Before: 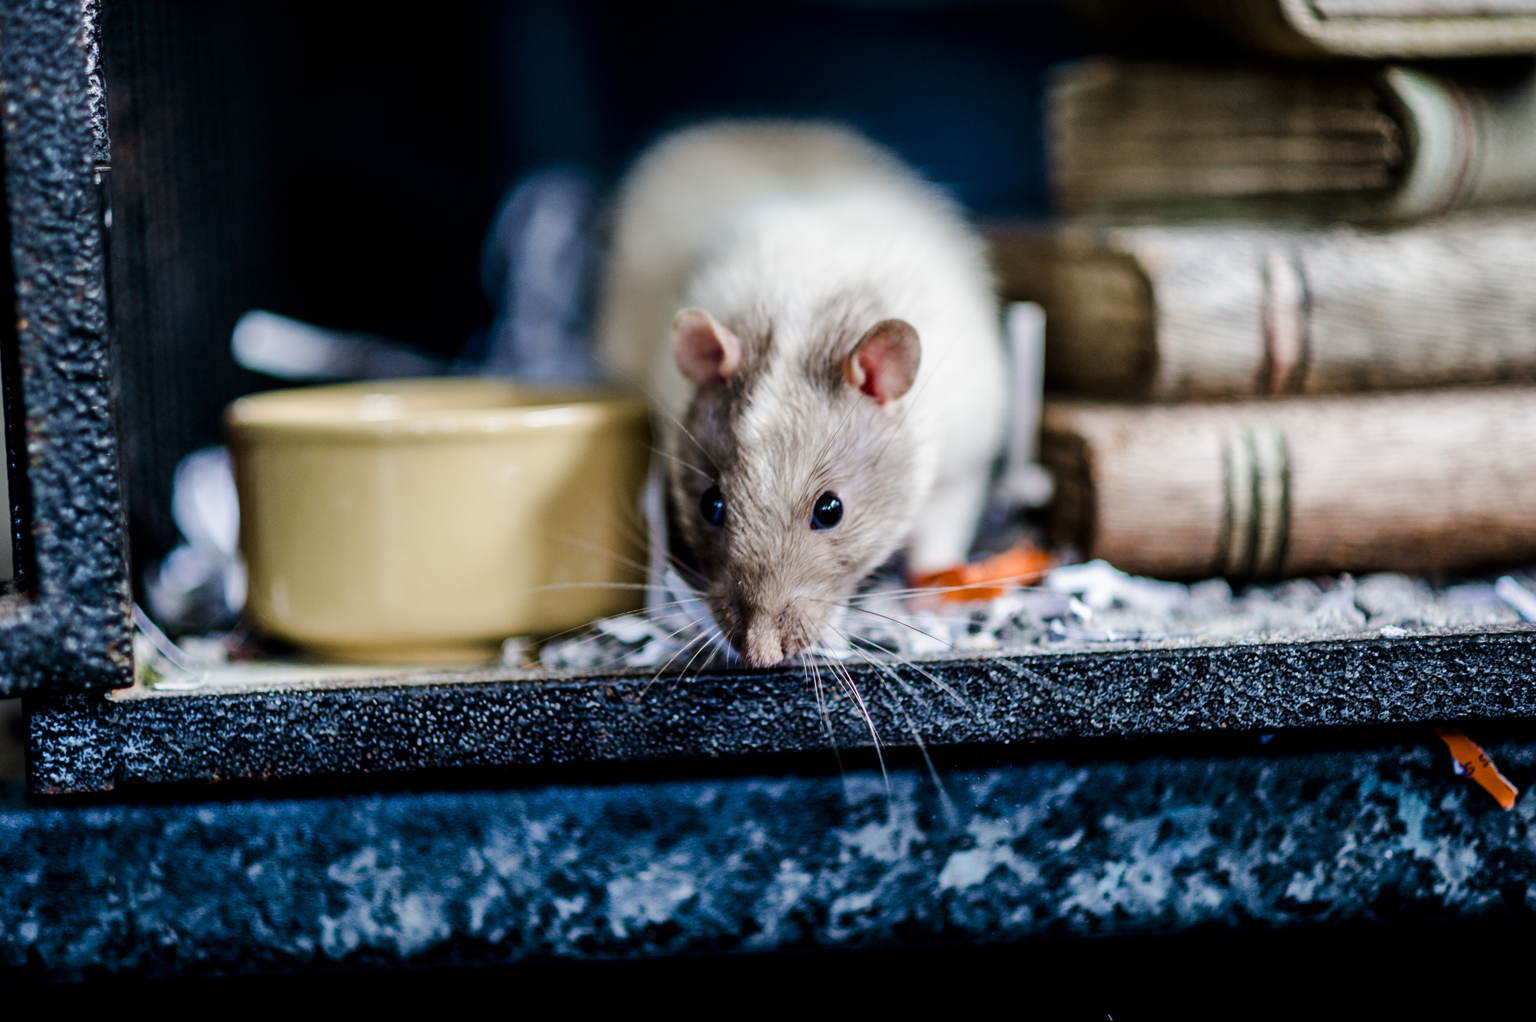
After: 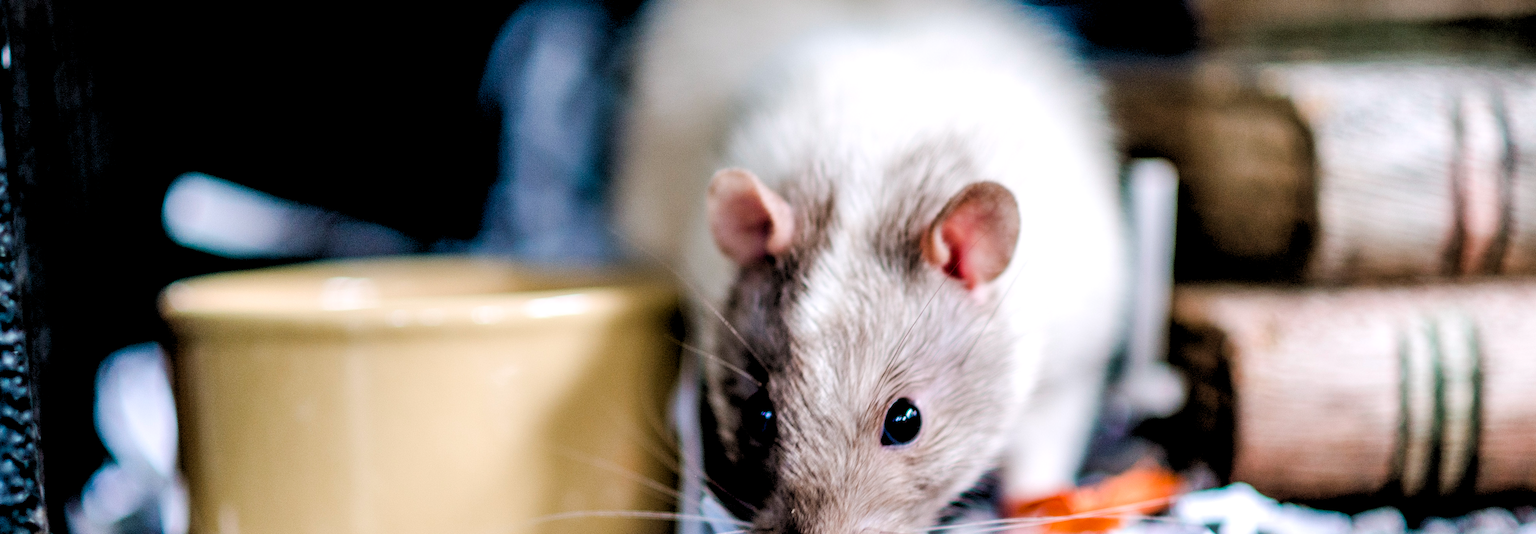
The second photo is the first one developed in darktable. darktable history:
rotate and perspective: lens shift (vertical) 0.048, lens shift (horizontal) -0.024, automatic cropping off
crop: left 7.036%, top 18.398%, right 14.379%, bottom 40.043%
white balance: red 1.009, blue 1.027
rgb levels: levels [[0.01, 0.419, 0.839], [0, 0.5, 1], [0, 0.5, 1]]
